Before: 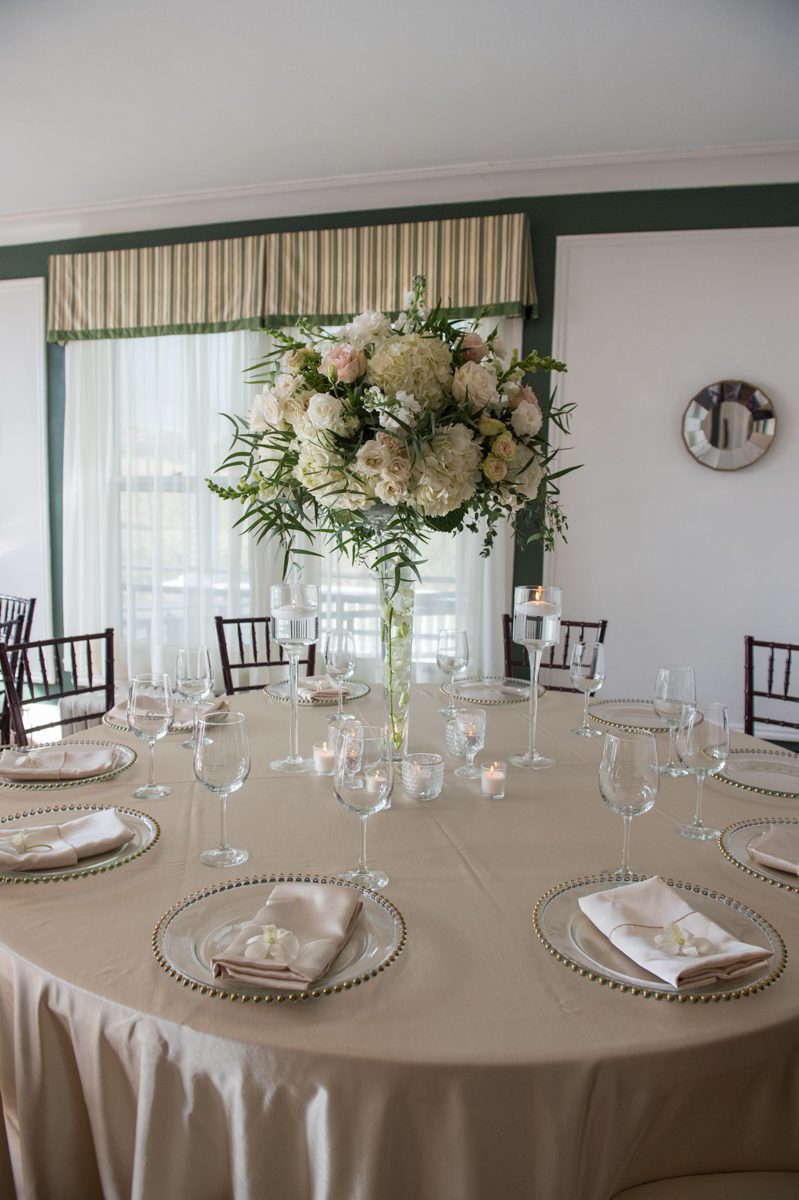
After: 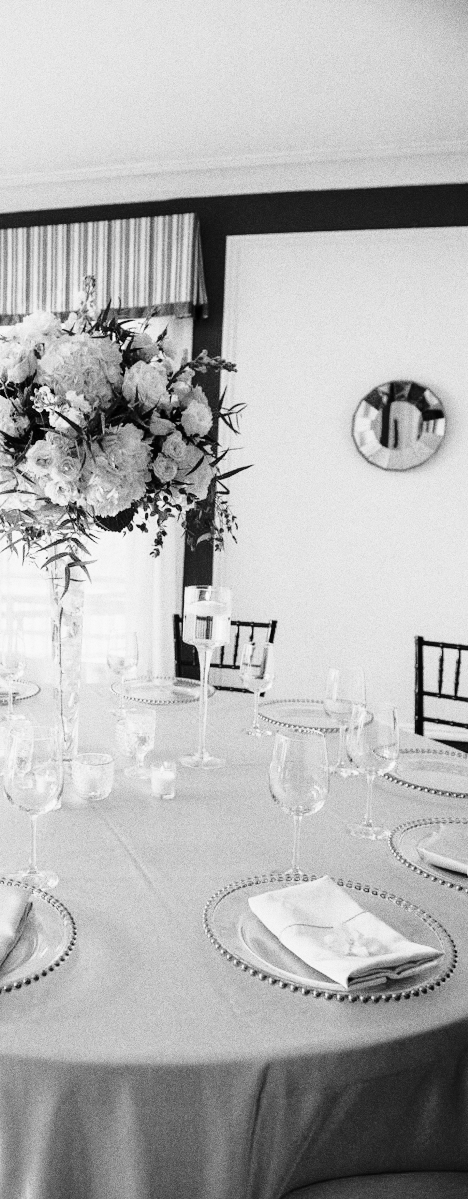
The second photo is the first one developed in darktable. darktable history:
base curve: curves: ch0 [(0, 0) (0.036, 0.037) (0.121, 0.228) (0.46, 0.76) (0.859, 0.983) (1, 1)], preserve colors none
white balance: red 1.004, blue 1.096
tone equalizer: on, module defaults
tone curve: curves: ch0 [(0, 0) (0.088, 0.042) (0.208, 0.176) (0.257, 0.267) (0.406, 0.483) (0.489, 0.556) (0.667, 0.73) (0.793, 0.851) (0.994, 0.974)]; ch1 [(0, 0) (0.161, 0.092) (0.35, 0.33) (0.392, 0.392) (0.457, 0.467) (0.505, 0.497) (0.537, 0.518) (0.553, 0.53) (0.58, 0.567) (0.739, 0.697) (1, 1)]; ch2 [(0, 0) (0.346, 0.362) (0.448, 0.419) (0.502, 0.499) (0.533, 0.517) (0.556, 0.533) (0.629, 0.619) (0.717, 0.678) (1, 1)], color space Lab, independent channels, preserve colors none
grain: coarseness 0.09 ISO, strength 40%
crop: left 41.402%
monochrome: on, module defaults
